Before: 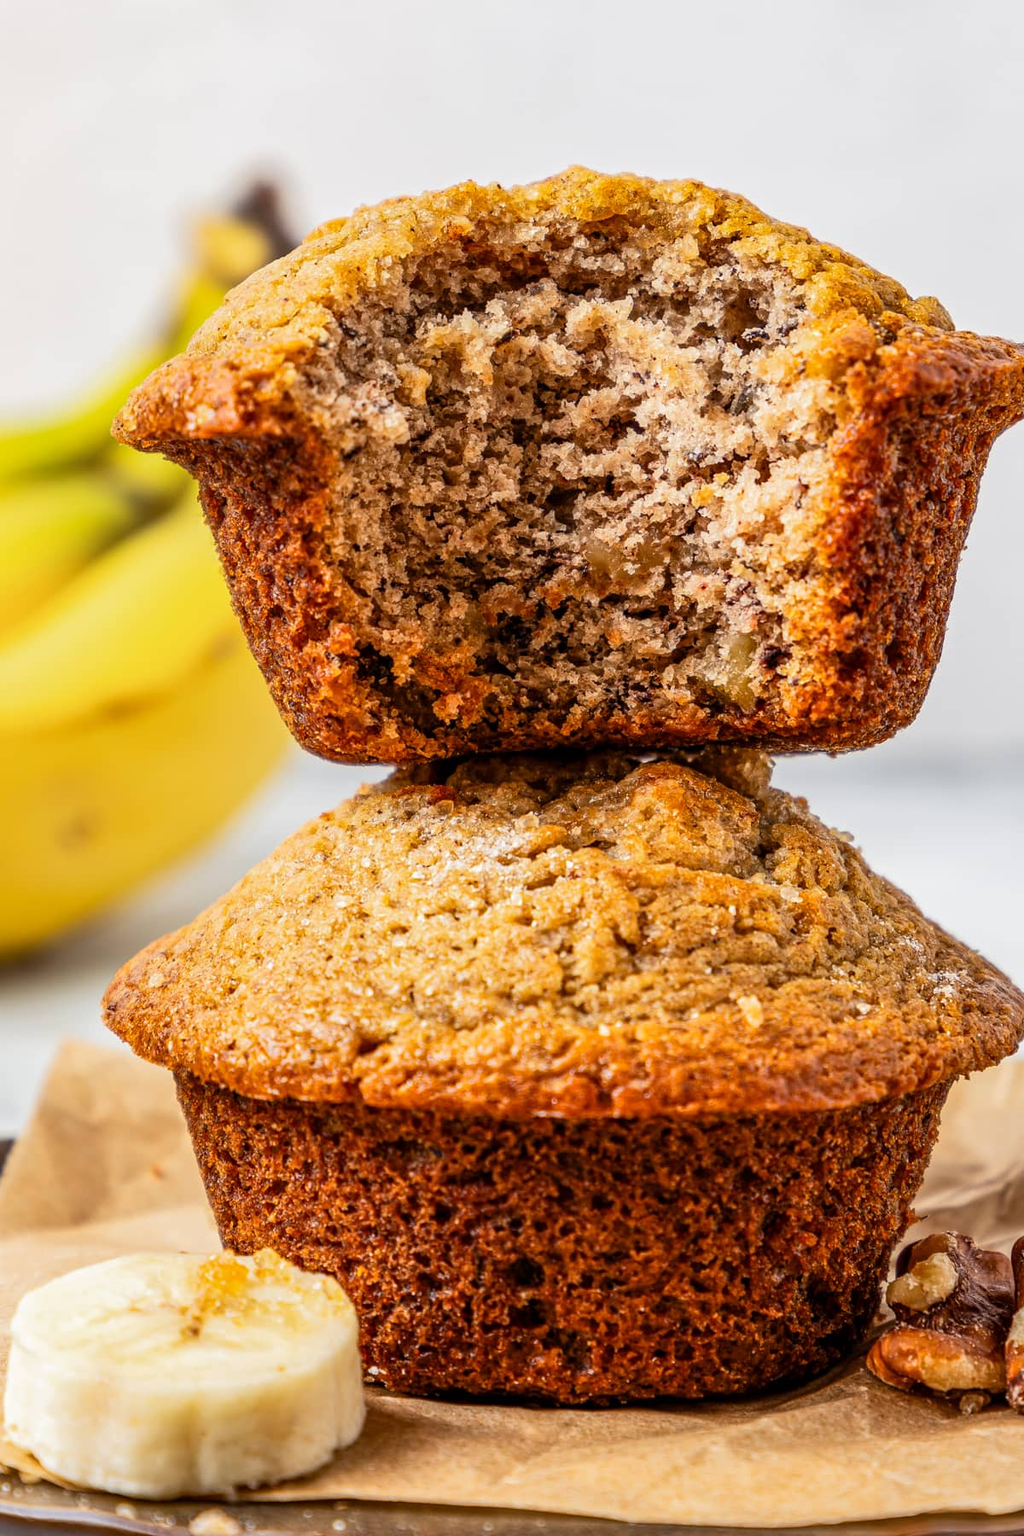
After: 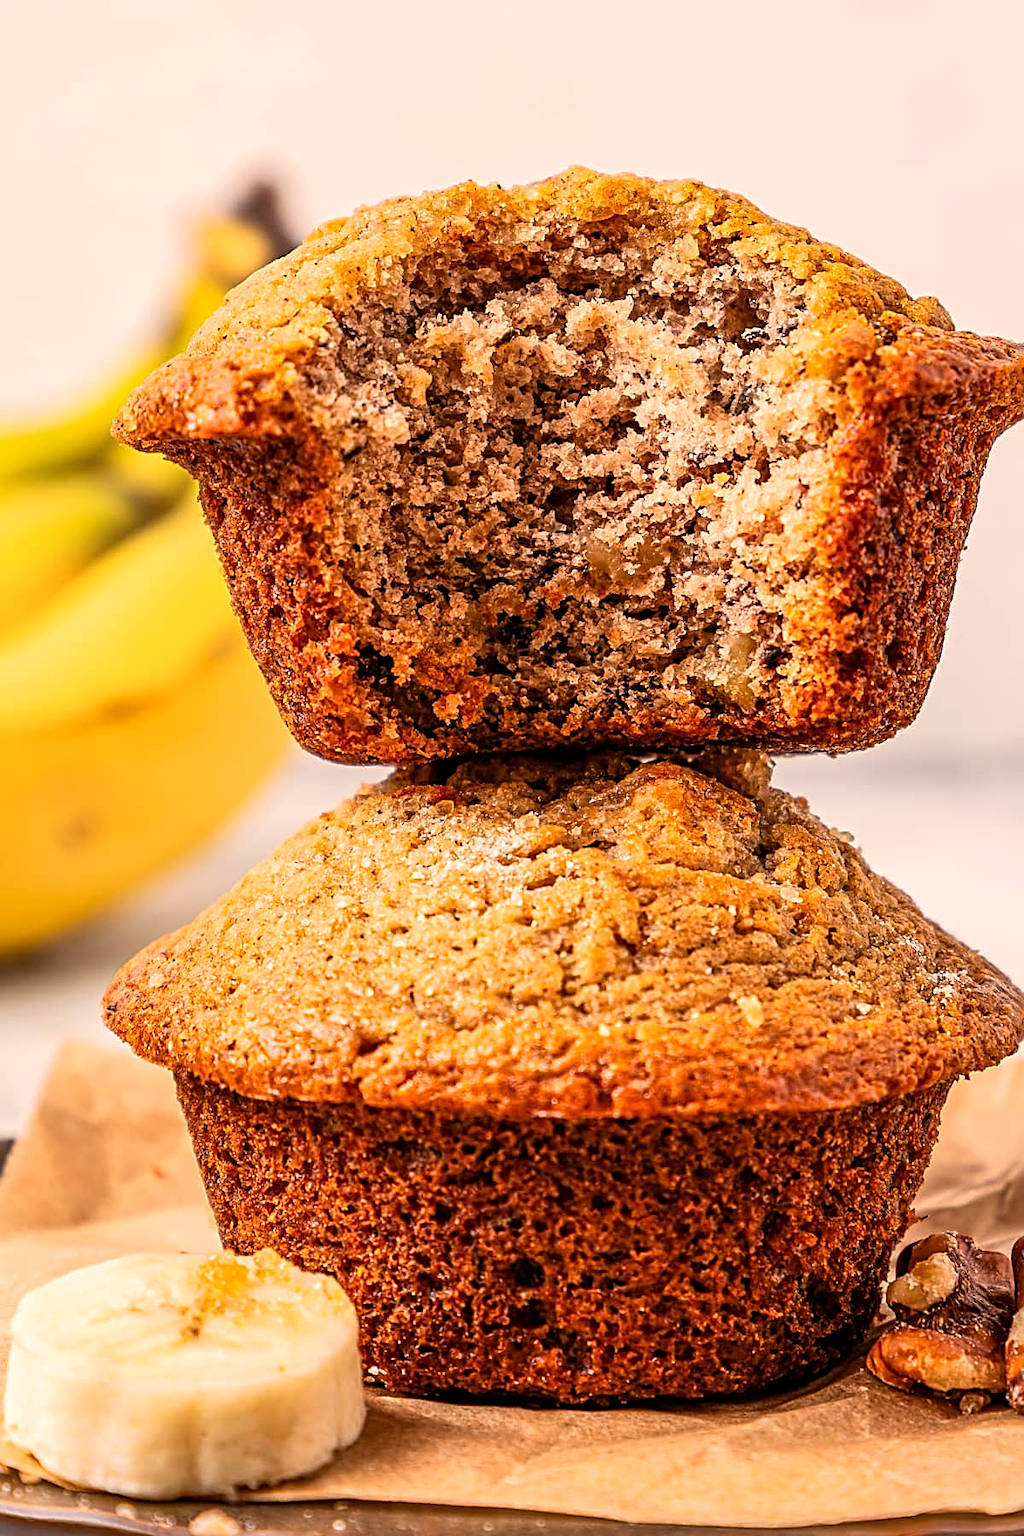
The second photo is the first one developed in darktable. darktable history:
color balance: contrast fulcrum 17.78%
sharpen: radius 2.584, amount 0.688
white balance: red 1.127, blue 0.943
